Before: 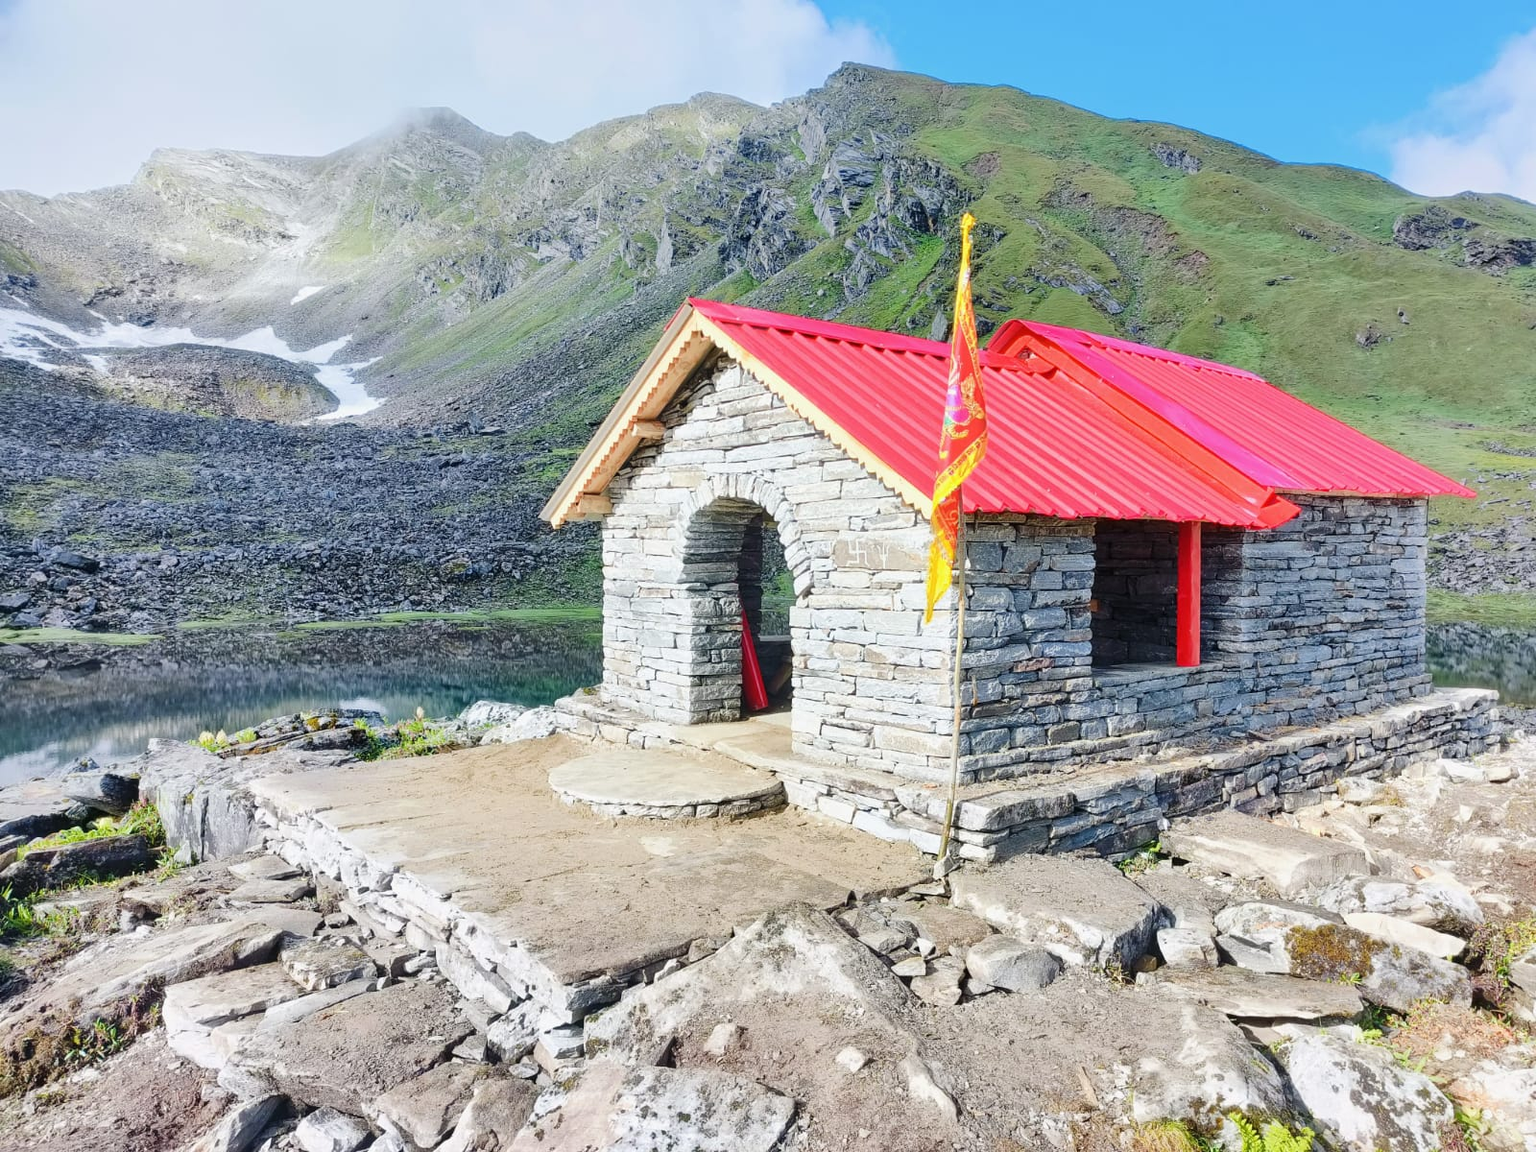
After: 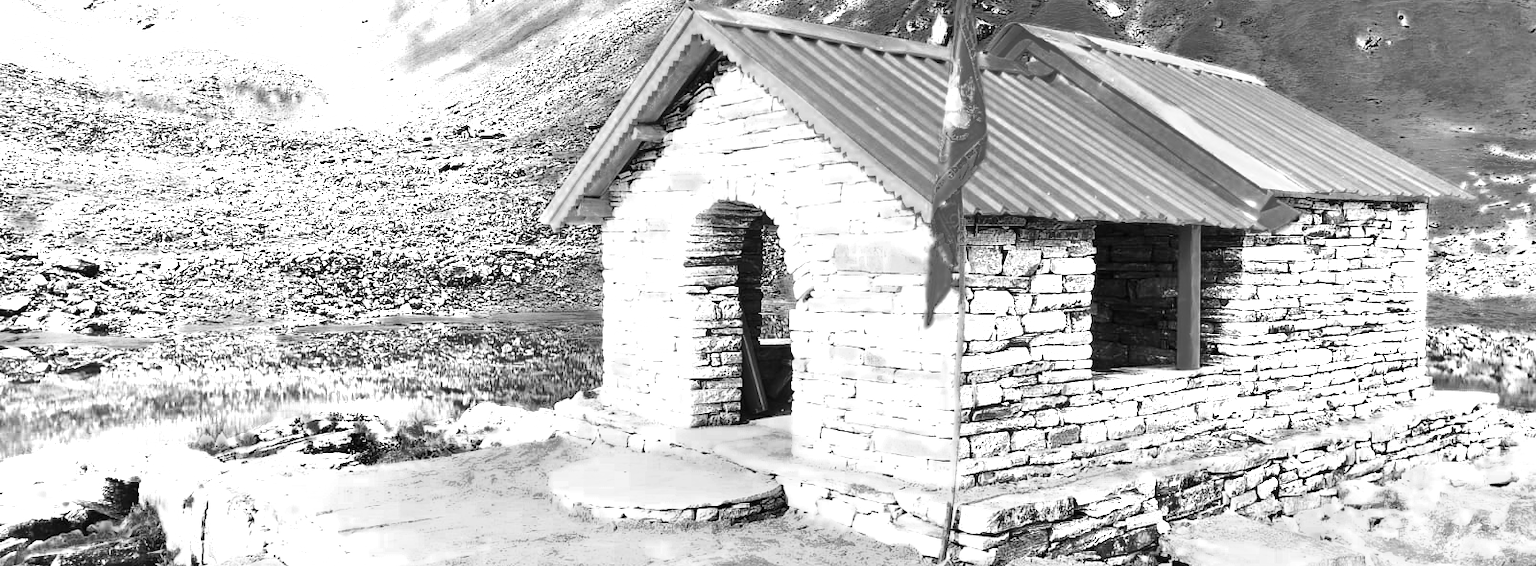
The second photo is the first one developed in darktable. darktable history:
color calibration: illuminant custom, x 0.349, y 0.364, temperature 4961.13 K
crop and rotate: top 25.772%, bottom 25.031%
exposure: black level correction 0, exposure 0.499 EV, compensate highlight preservation false
base curve: curves: ch0 [(0, 0.003) (0.001, 0.002) (0.006, 0.004) (0.02, 0.022) (0.048, 0.086) (0.094, 0.234) (0.162, 0.431) (0.258, 0.629) (0.385, 0.8) (0.548, 0.918) (0.751, 0.988) (1, 1)]
velvia: strength 29.55%
color zones: curves: ch0 [(0.287, 0.048) (0.493, 0.484) (0.737, 0.816)]; ch1 [(0, 0) (0.143, 0) (0.286, 0) (0.429, 0) (0.571, 0) (0.714, 0) (0.857, 0)]
shadows and highlights: low approximation 0.01, soften with gaussian
